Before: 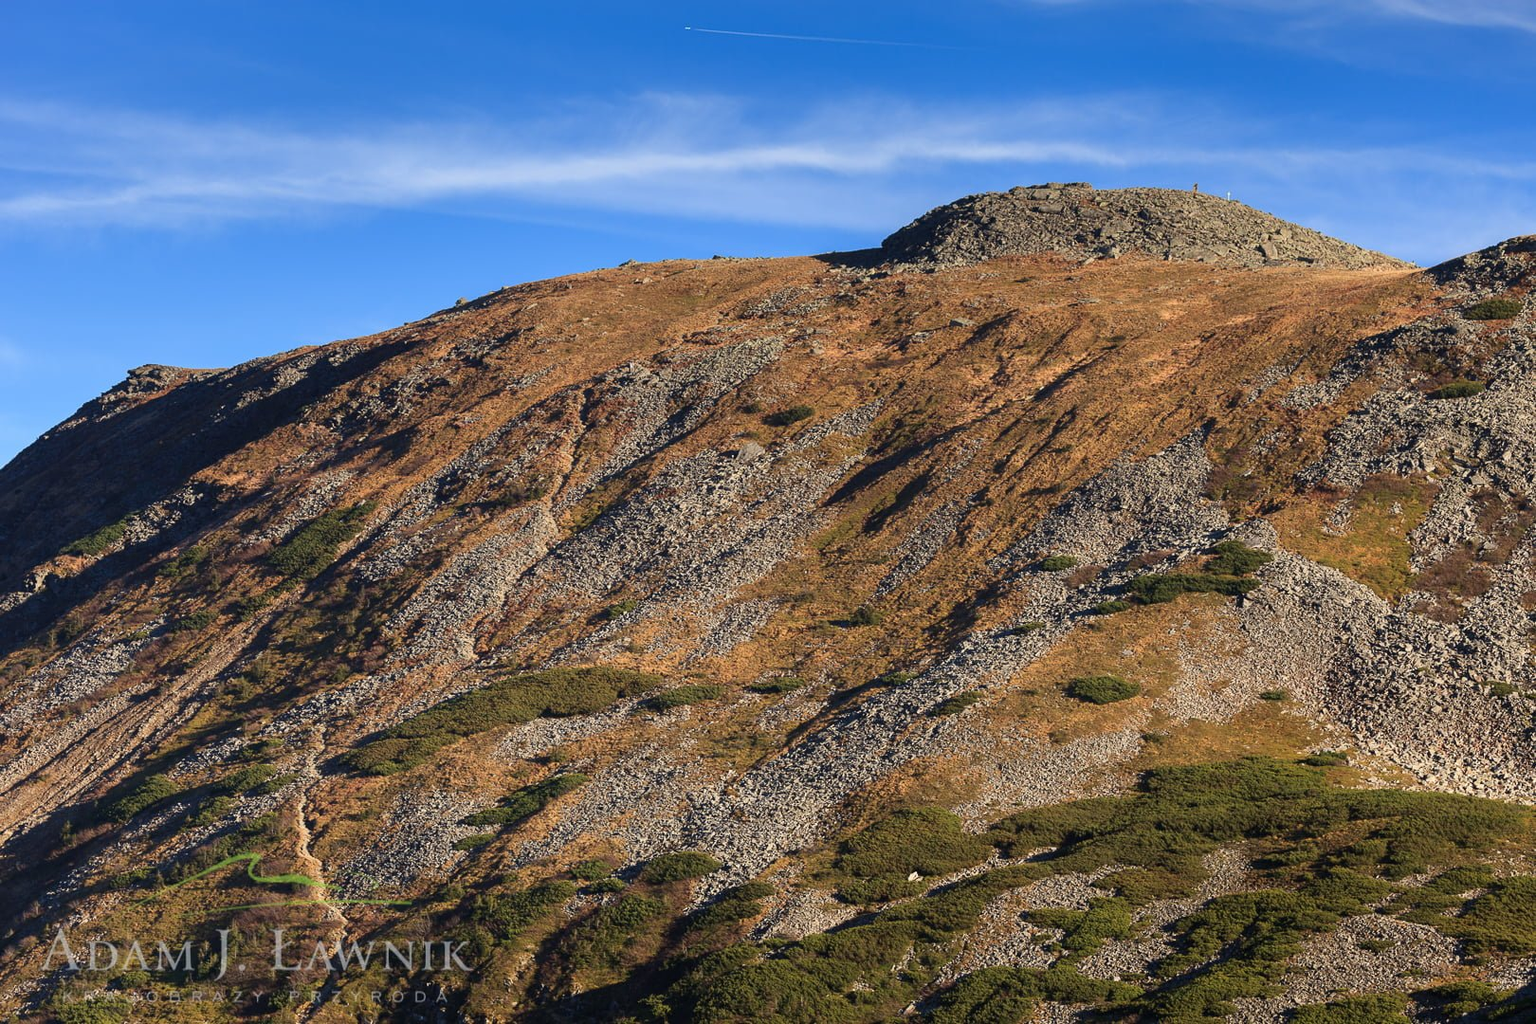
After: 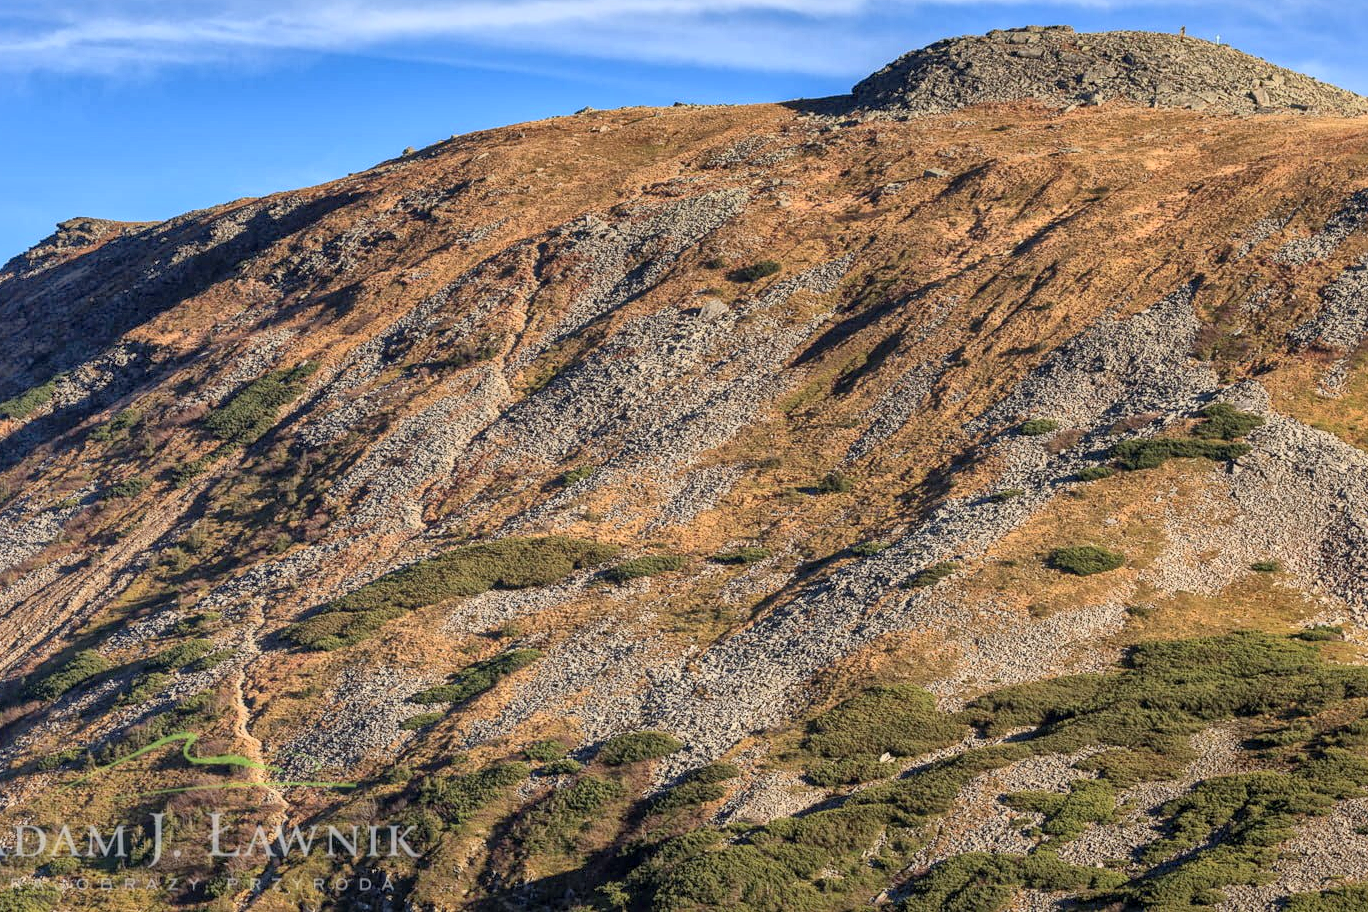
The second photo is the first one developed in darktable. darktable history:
crop and rotate: left 4.842%, top 15.51%, right 10.668%
local contrast: on, module defaults
global tonemap: drago (1, 100), detail 1
shadows and highlights: on, module defaults
haze removal: compatibility mode true, adaptive false
